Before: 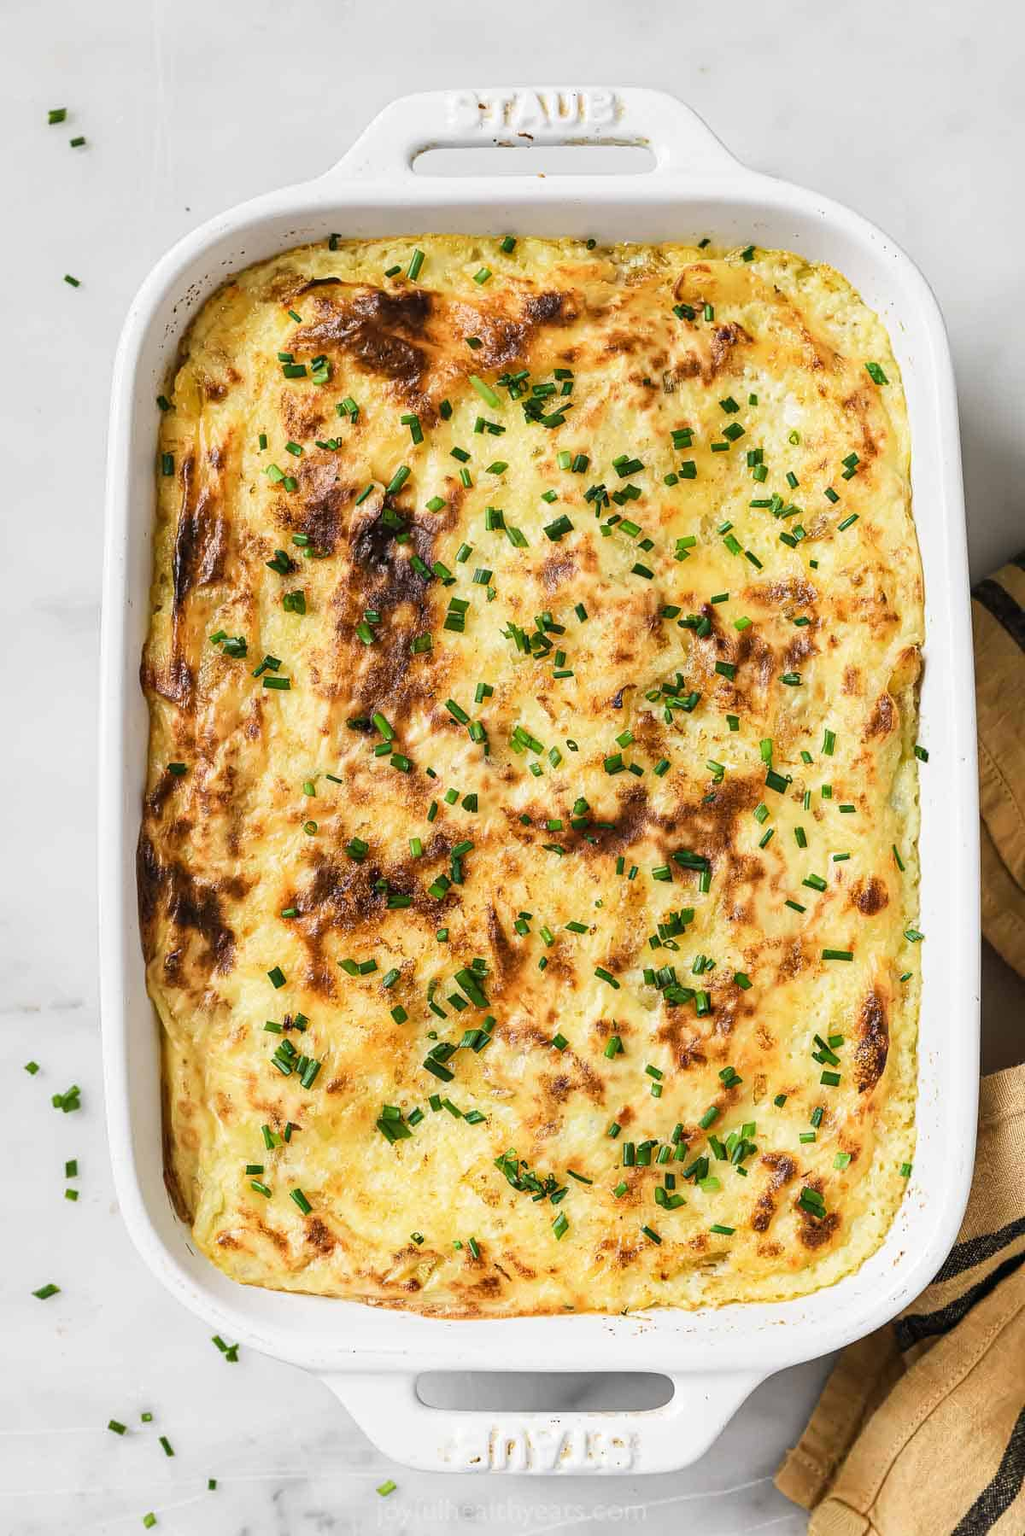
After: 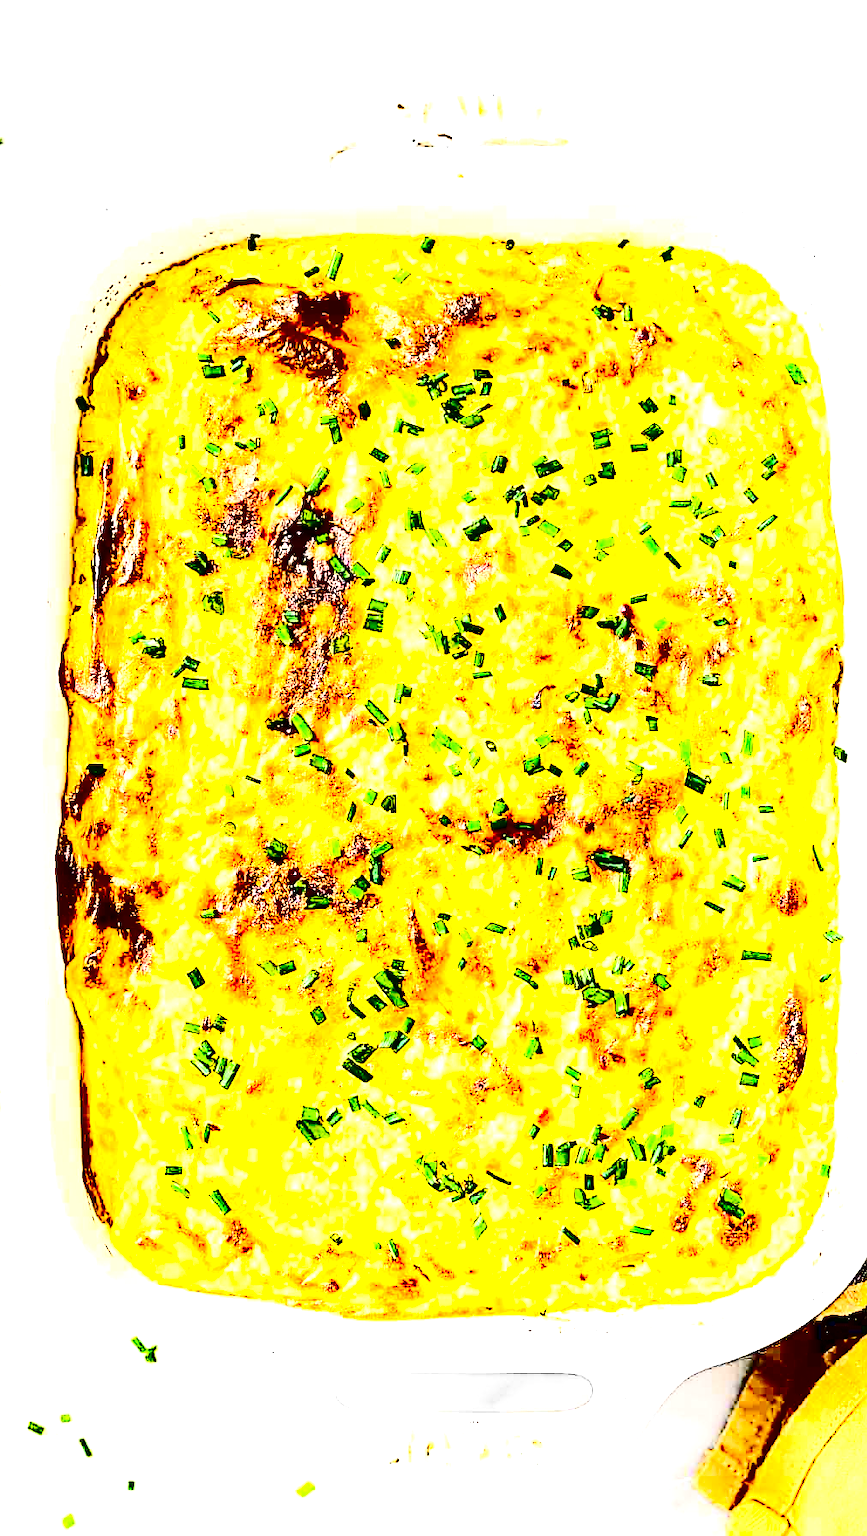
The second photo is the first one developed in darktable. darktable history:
crop: left 7.976%, right 7.356%
contrast brightness saturation: contrast 0.753, brightness -0.998, saturation 0.983
exposure: black level correction 0, exposure 1.486 EV, compensate highlight preservation false
tone equalizer: -8 EV -0.776 EV, -7 EV -0.739 EV, -6 EV -0.615 EV, -5 EV -0.403 EV, -3 EV 0.381 EV, -2 EV 0.6 EV, -1 EV 0.692 EV, +0 EV 0.77 EV, mask exposure compensation -0.488 EV
tone curve: curves: ch0 [(0, 0) (0.003, 0.004) (0.011, 0.015) (0.025, 0.033) (0.044, 0.059) (0.069, 0.092) (0.1, 0.132) (0.136, 0.18) (0.177, 0.235) (0.224, 0.297) (0.277, 0.366) (0.335, 0.44) (0.399, 0.52) (0.468, 0.594) (0.543, 0.661) (0.623, 0.727) (0.709, 0.79) (0.801, 0.86) (0.898, 0.928) (1, 1)], preserve colors none
sharpen: radius 2.979, amount 0.77
